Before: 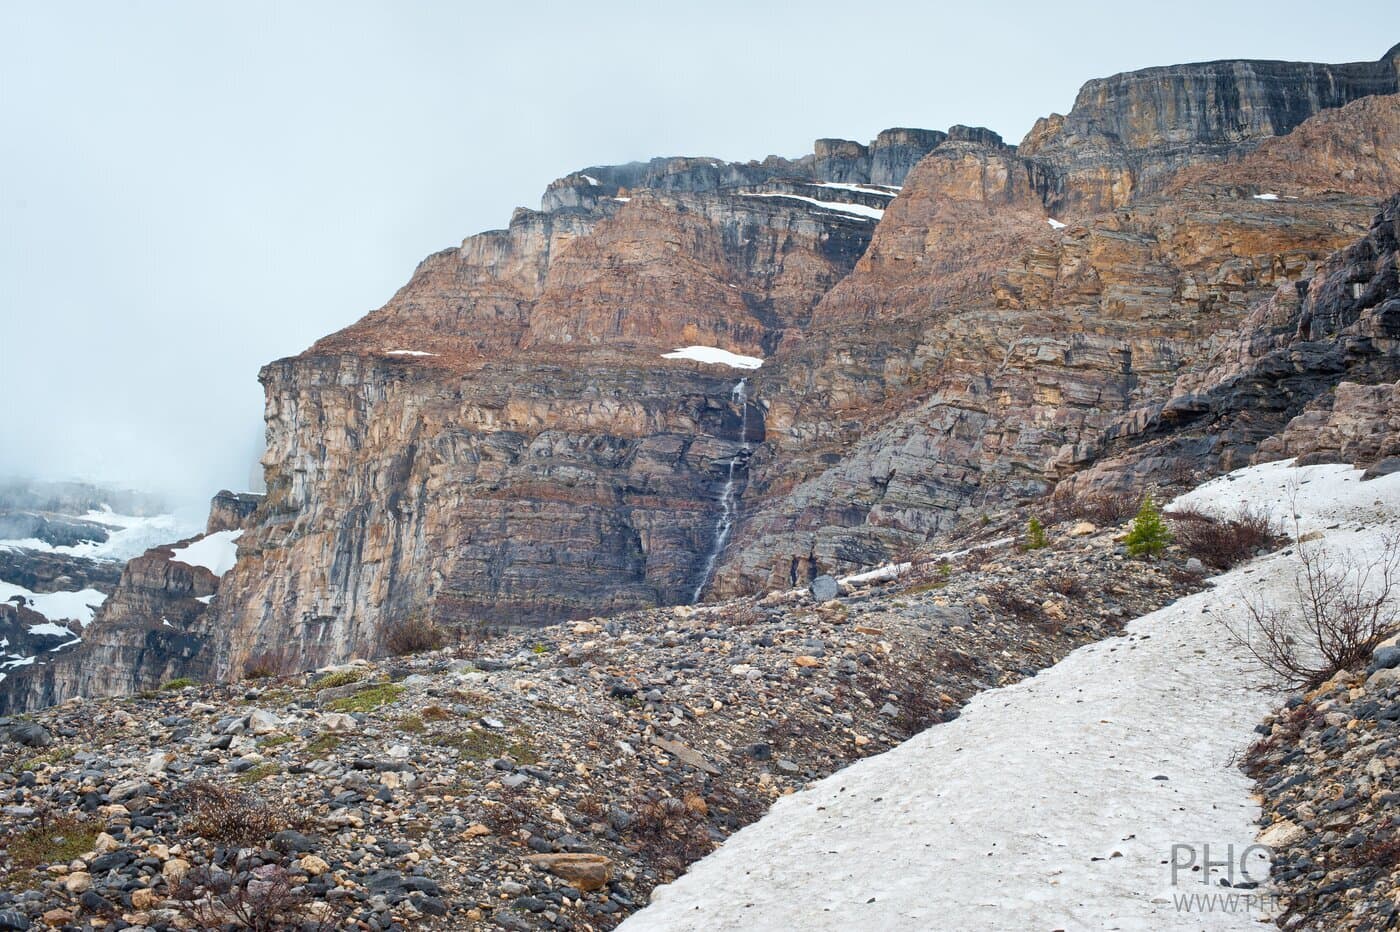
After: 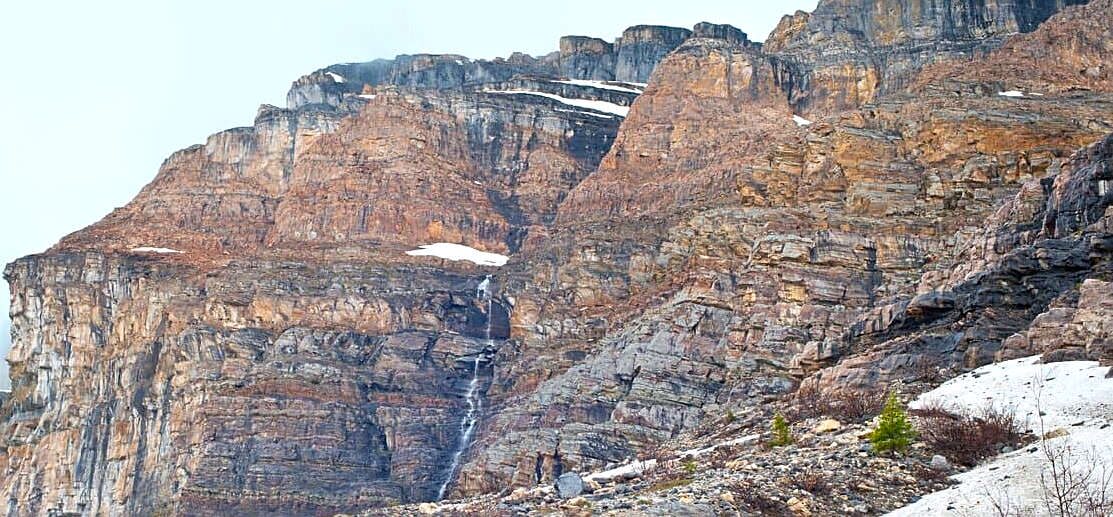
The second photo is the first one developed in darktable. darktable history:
sharpen: on, module defaults
crop: left 18.279%, top 11.068%, right 2.178%, bottom 33.455%
contrast brightness saturation: saturation 0.184
exposure: exposure 0.298 EV, compensate highlight preservation false
